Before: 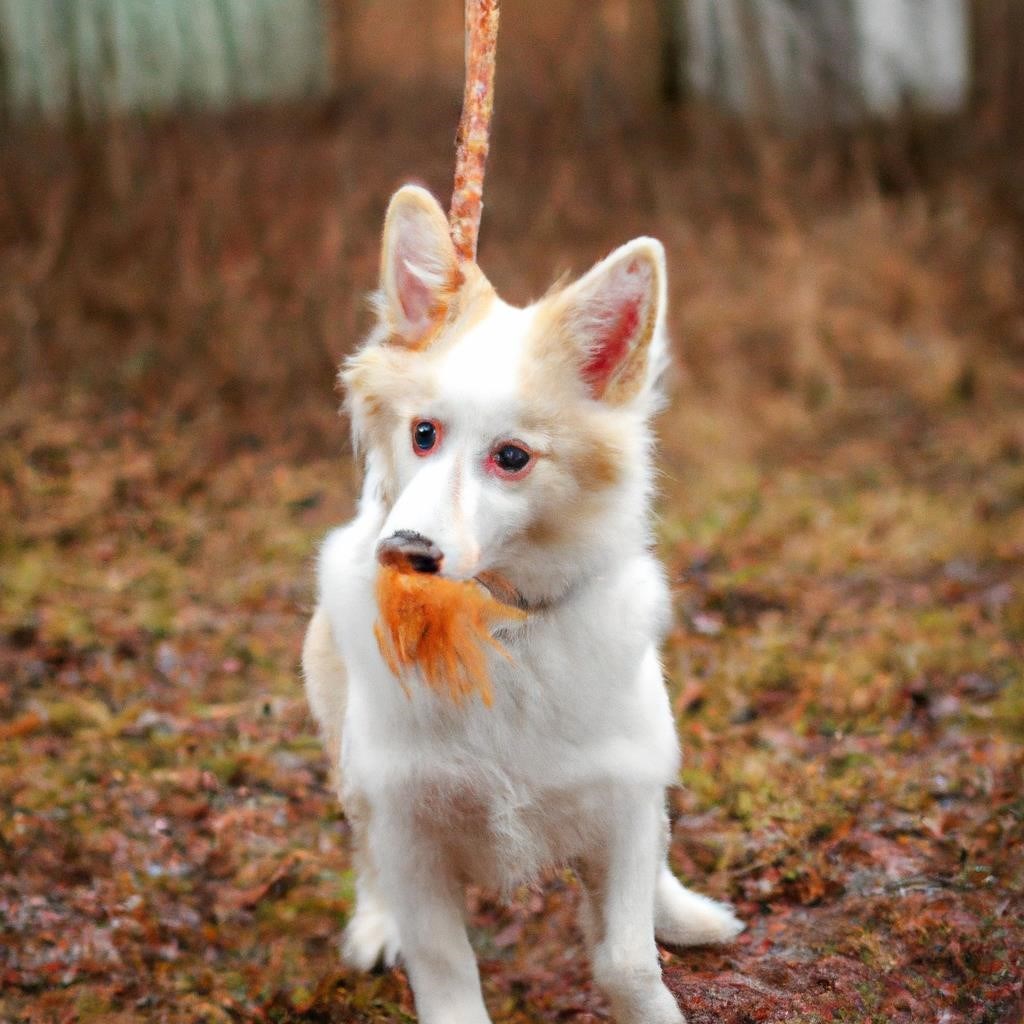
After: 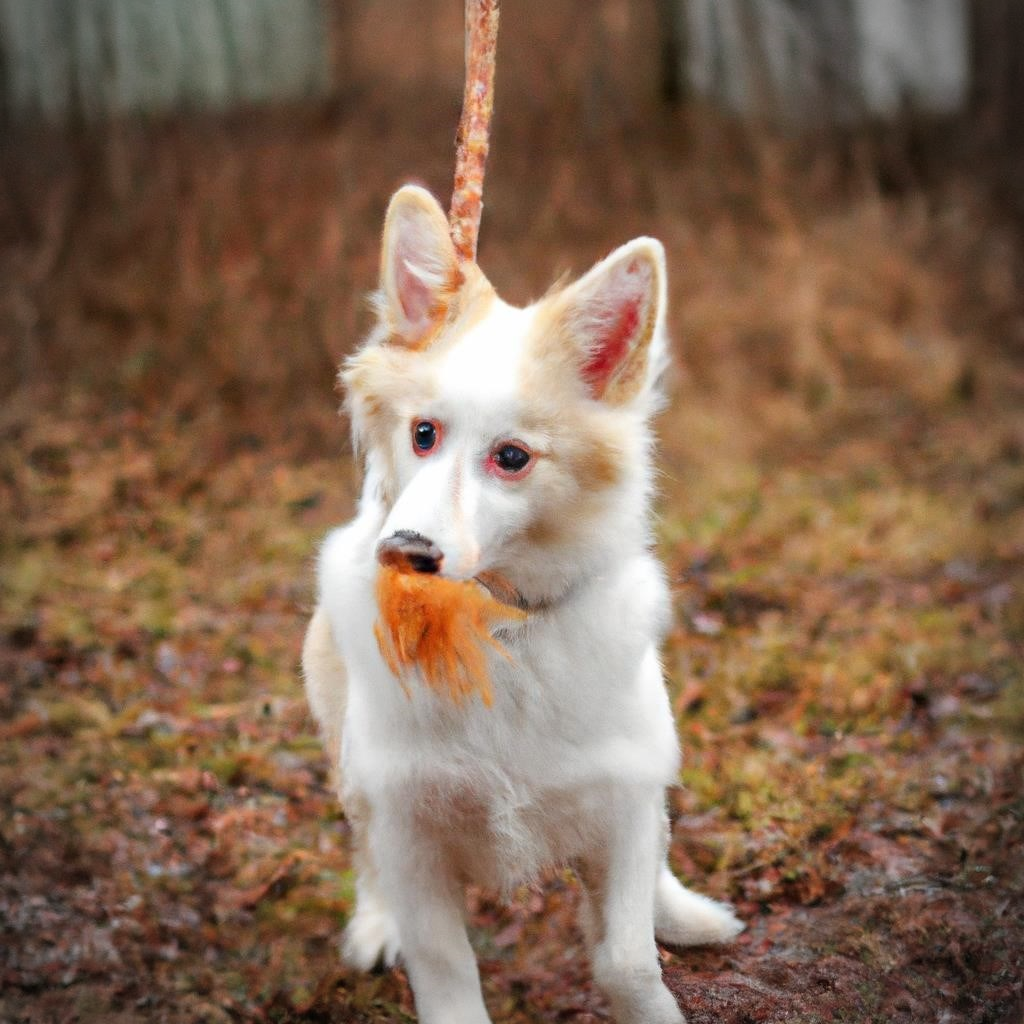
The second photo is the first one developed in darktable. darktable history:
vignetting: on, module defaults
white balance: emerald 1
